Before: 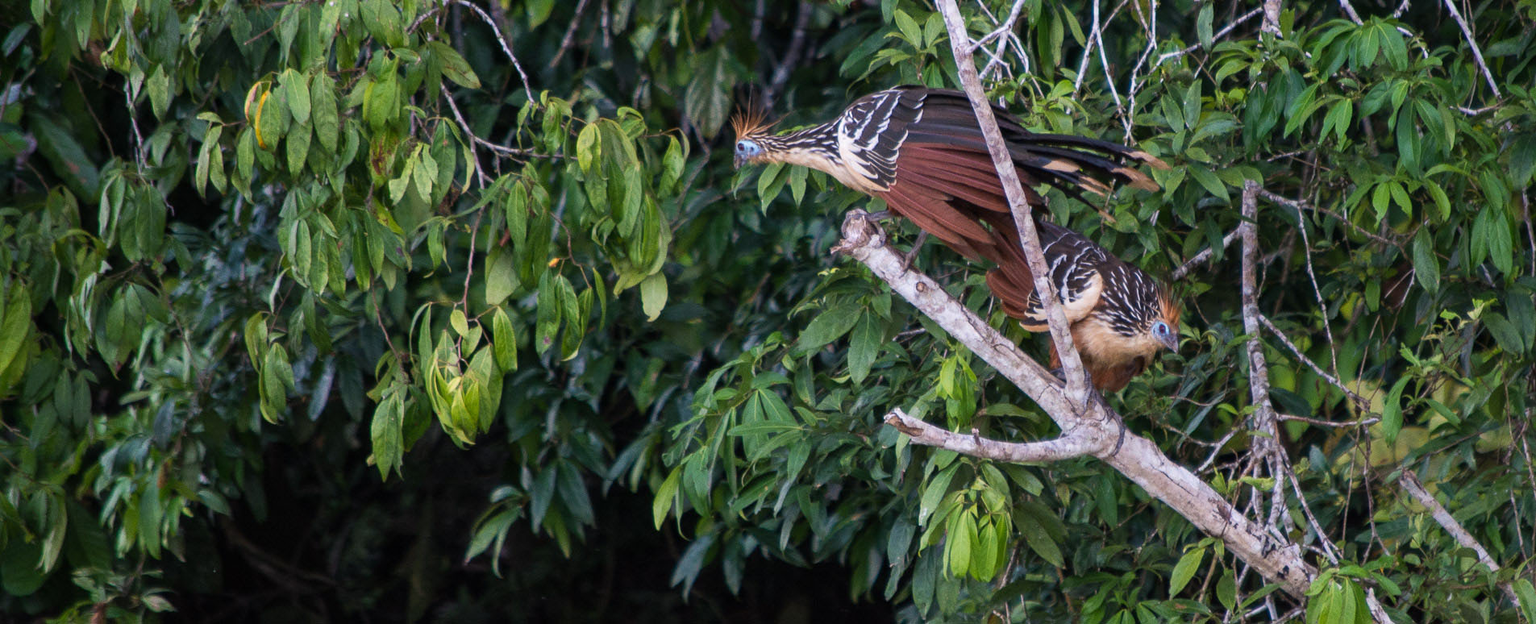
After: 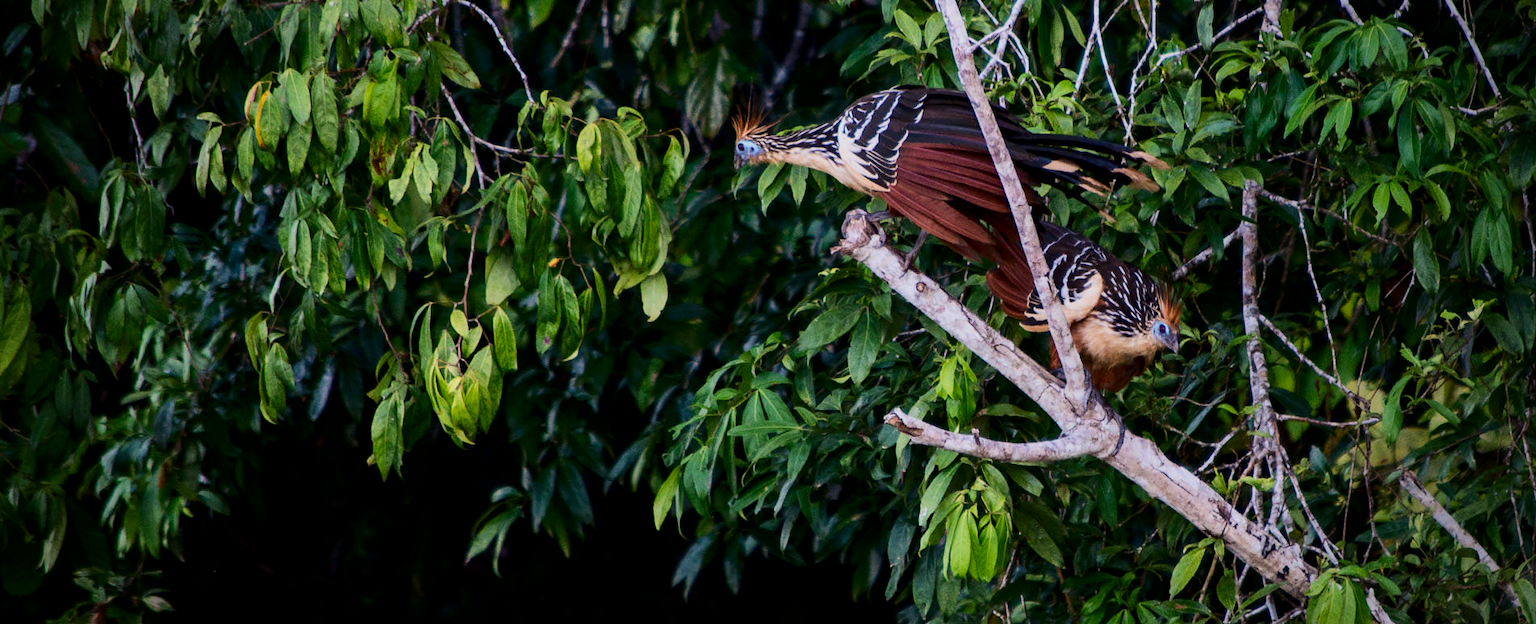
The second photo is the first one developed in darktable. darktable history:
filmic rgb: black relative exposure -7.65 EV, white relative exposure 4.56 EV, hardness 3.61, color science v6 (2022)
exposure: black level correction 0.001, exposure 0.5 EV, compensate exposure bias true, compensate highlight preservation false
contrast brightness saturation: contrast 0.19, brightness -0.24, saturation 0.11
vignetting: fall-off start 70.97%, brightness -0.584, saturation -0.118, width/height ratio 1.333
